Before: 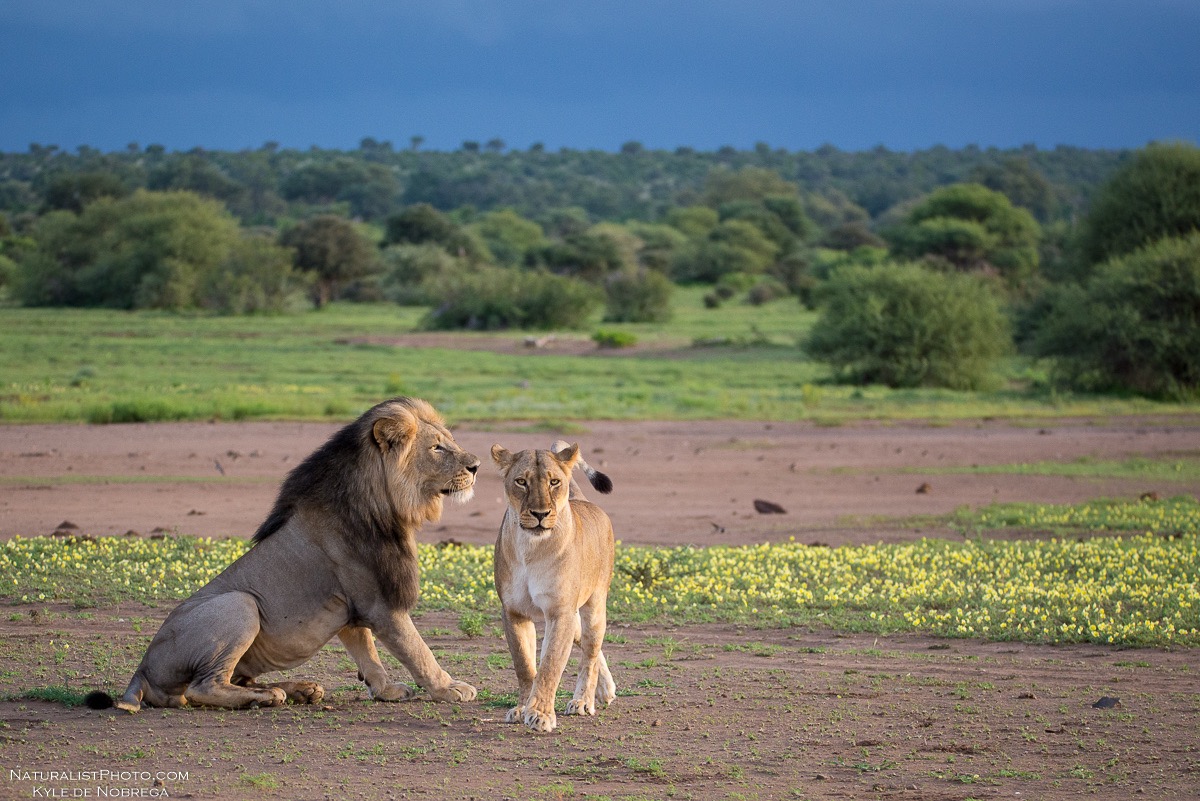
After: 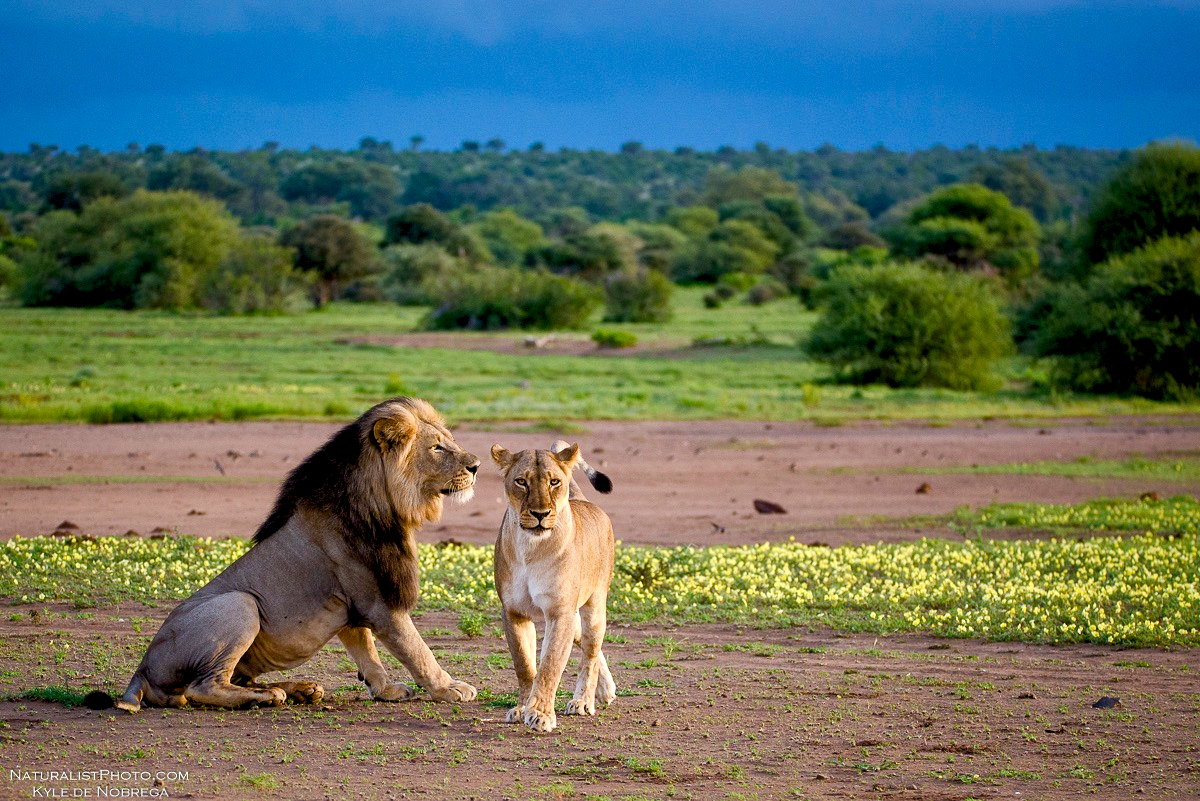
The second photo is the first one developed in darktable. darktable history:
local contrast: mode bilateral grid, contrast 20, coarseness 50, detail 120%, midtone range 0.2
color balance rgb: shadows lift › luminance -9.41%, highlights gain › luminance 17.6%, global offset › luminance -1.45%, perceptual saturation grading › highlights -17.77%, perceptual saturation grading › mid-tones 33.1%, perceptual saturation grading › shadows 50.52%, global vibrance 24.22%
